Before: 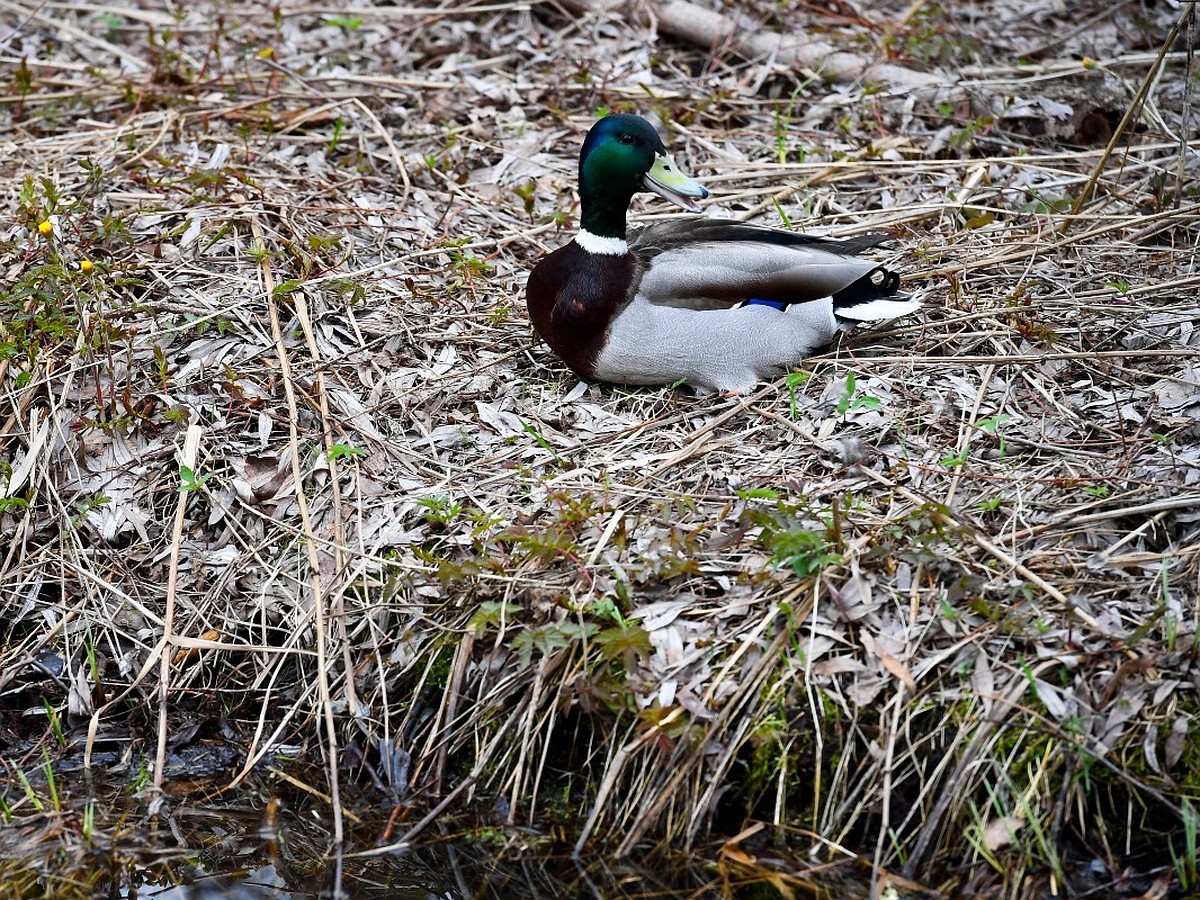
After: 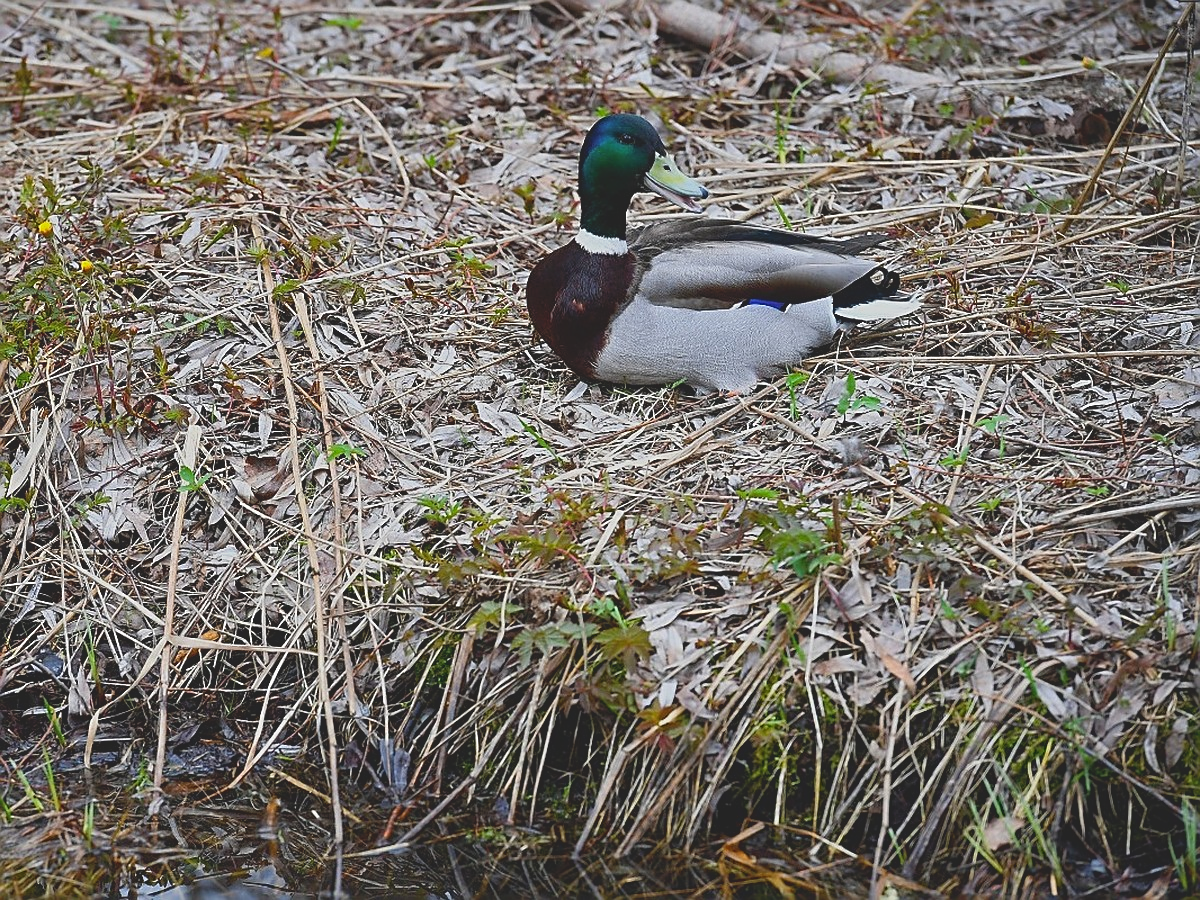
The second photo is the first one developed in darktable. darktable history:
sharpen: amount 0.6
contrast brightness saturation: contrast -0.28
